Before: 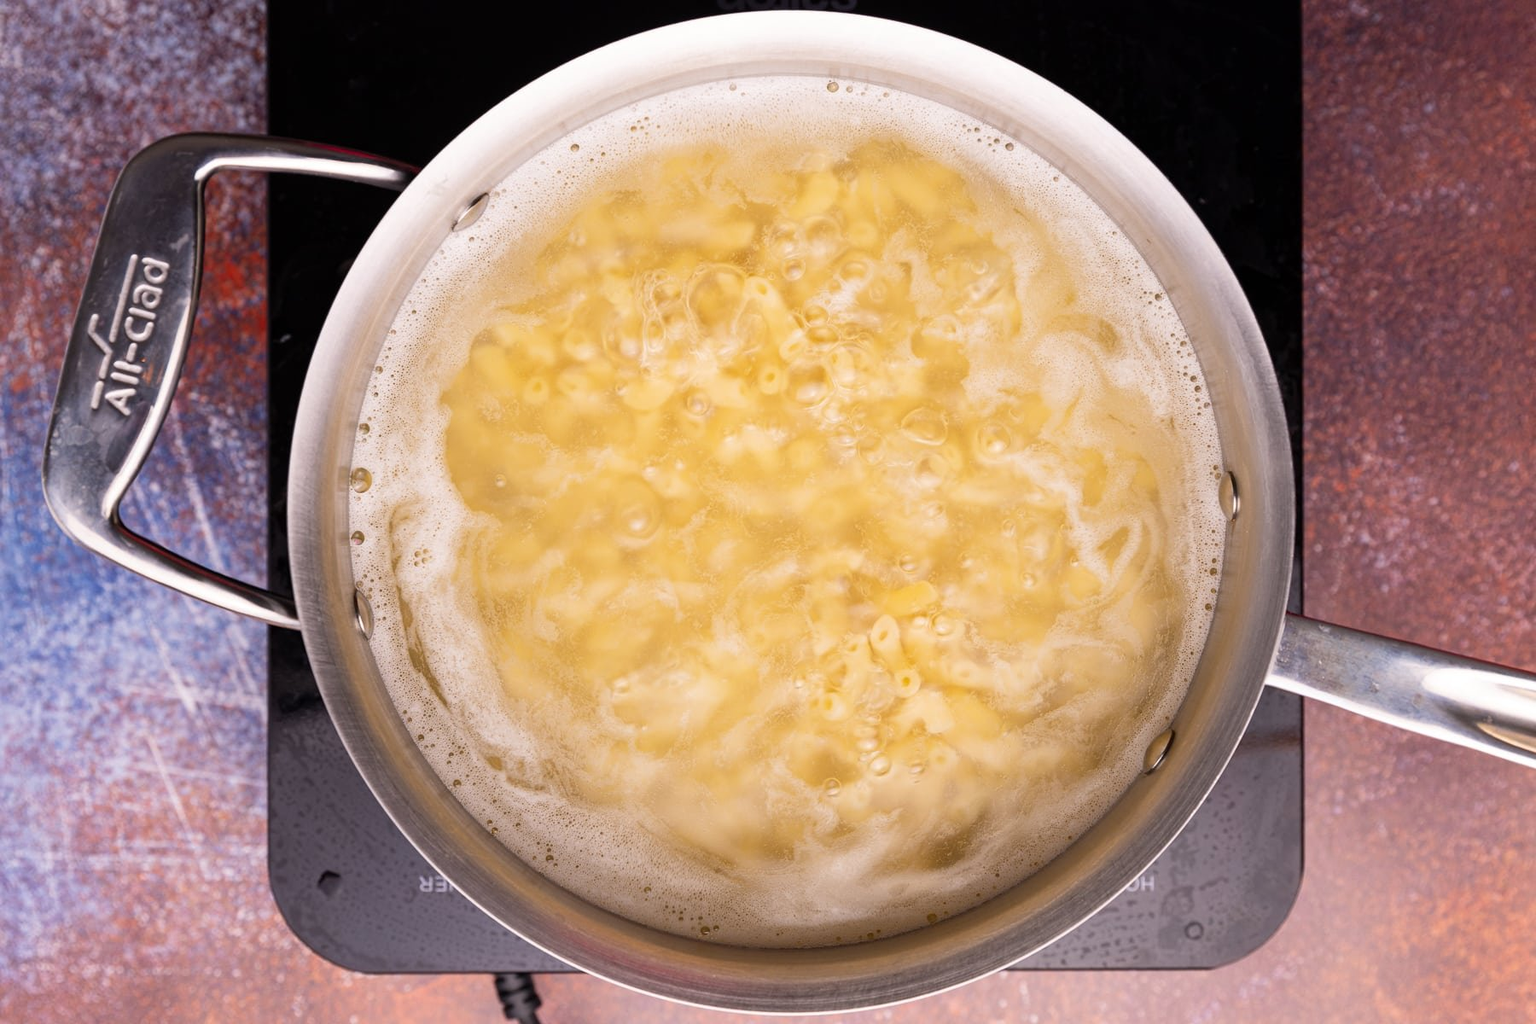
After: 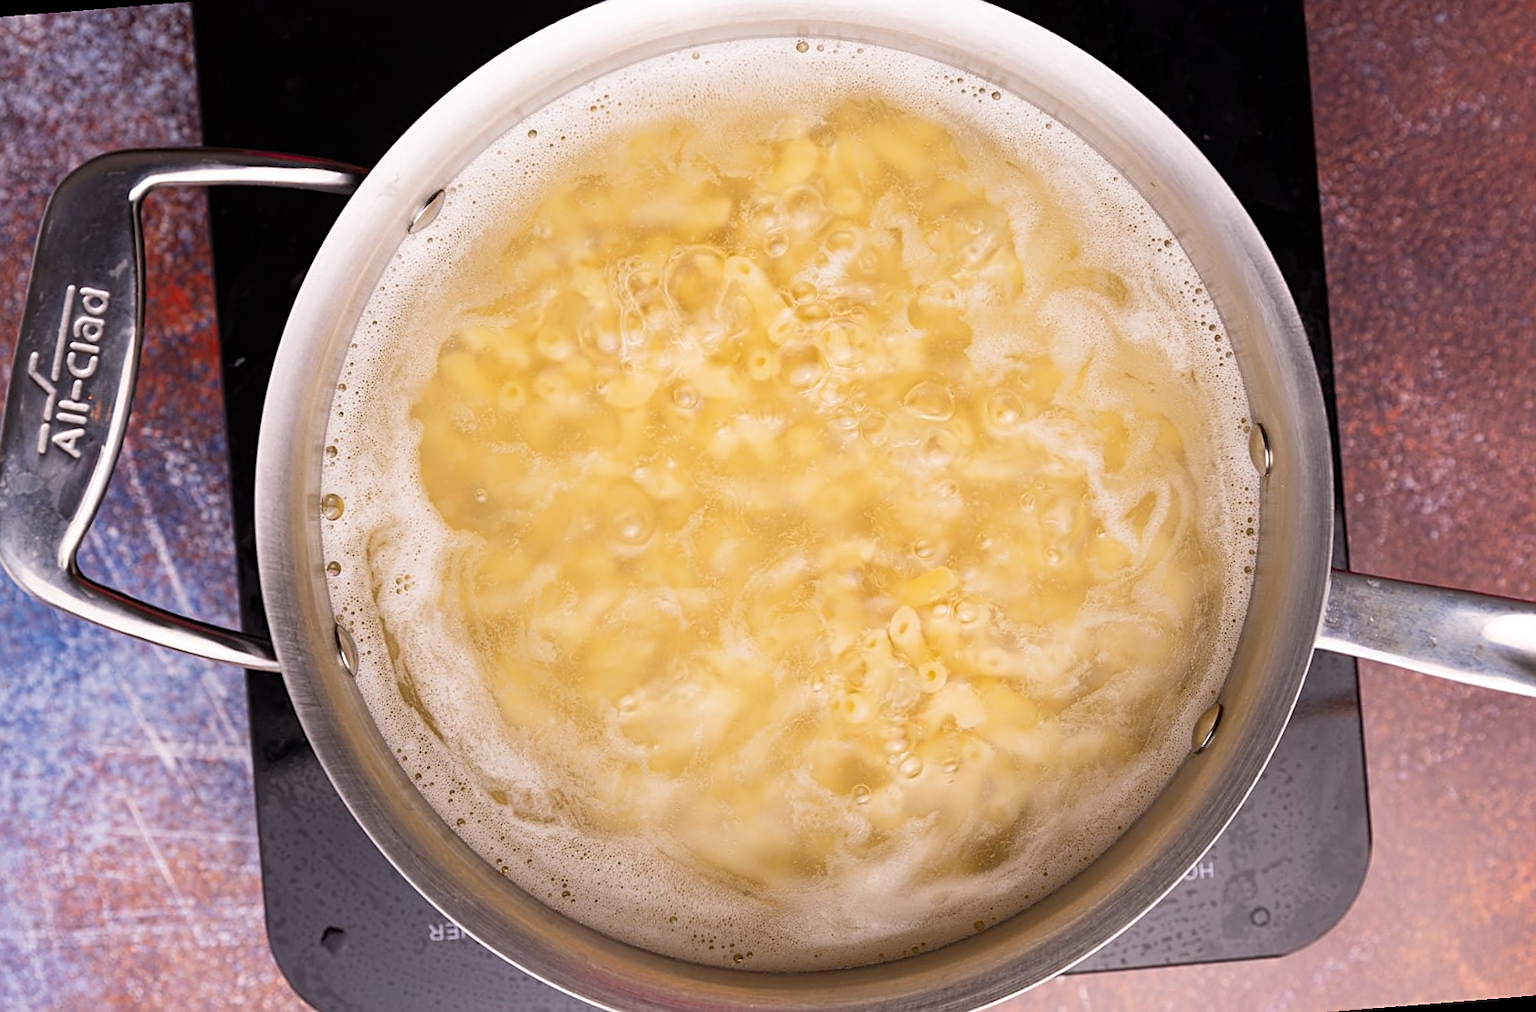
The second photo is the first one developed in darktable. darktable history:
sharpen: on, module defaults
rotate and perspective: rotation -4.57°, crop left 0.054, crop right 0.944, crop top 0.087, crop bottom 0.914
